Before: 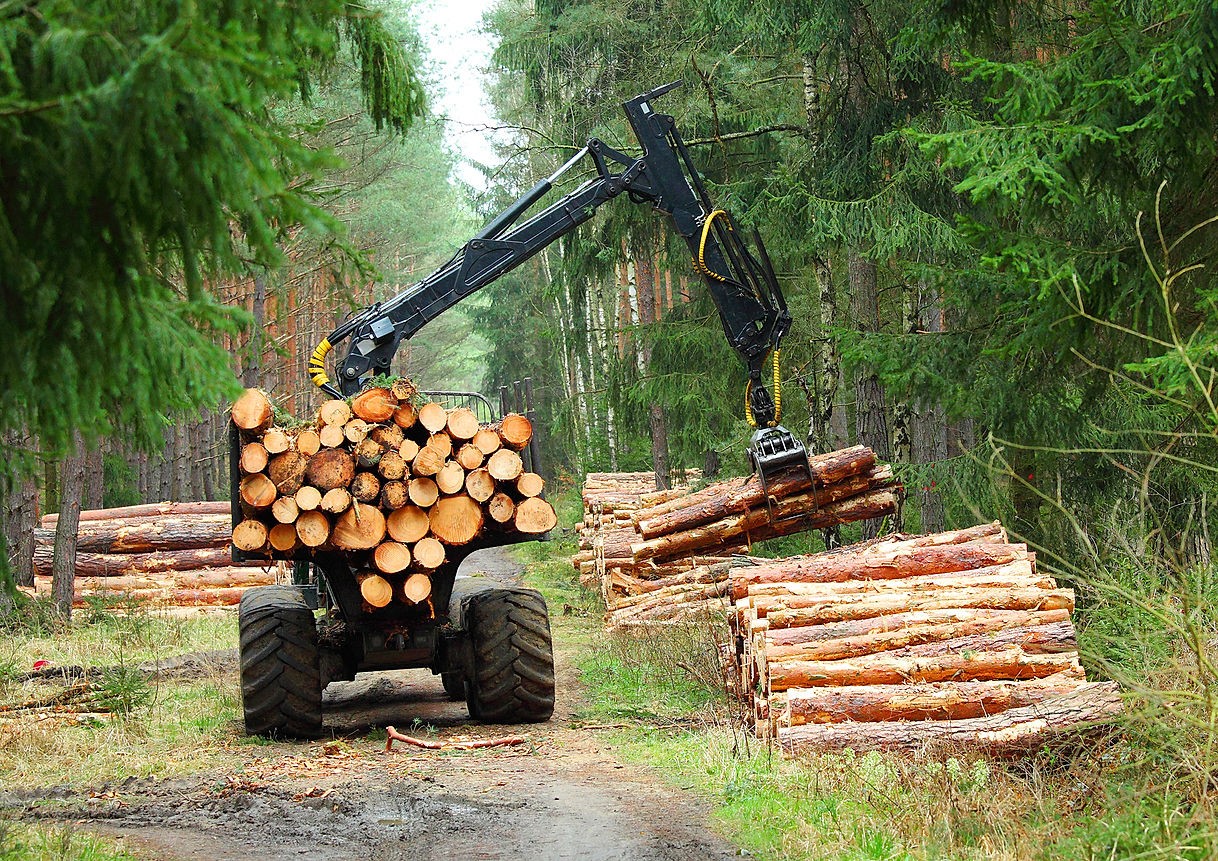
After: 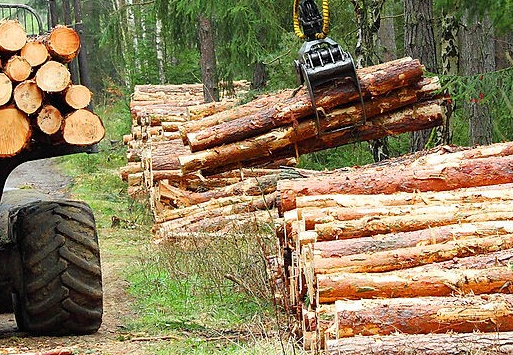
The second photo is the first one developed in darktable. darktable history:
crop: left 37.177%, top 45.069%, right 20.628%, bottom 13.693%
